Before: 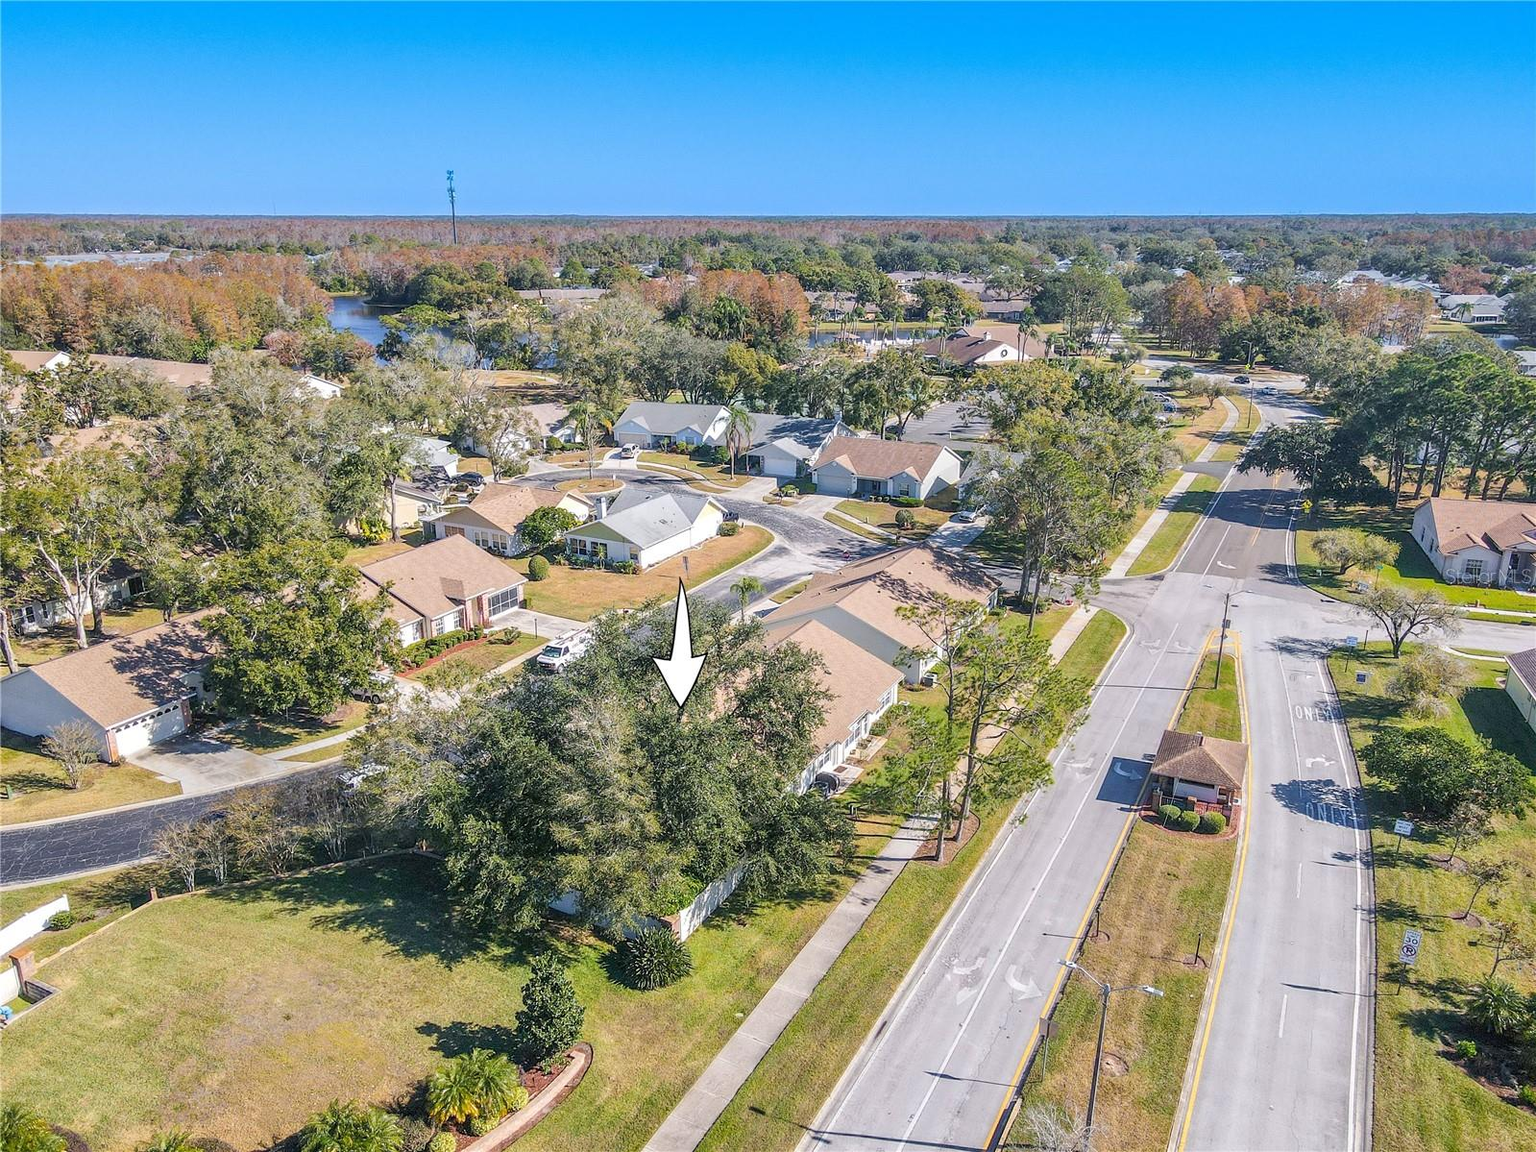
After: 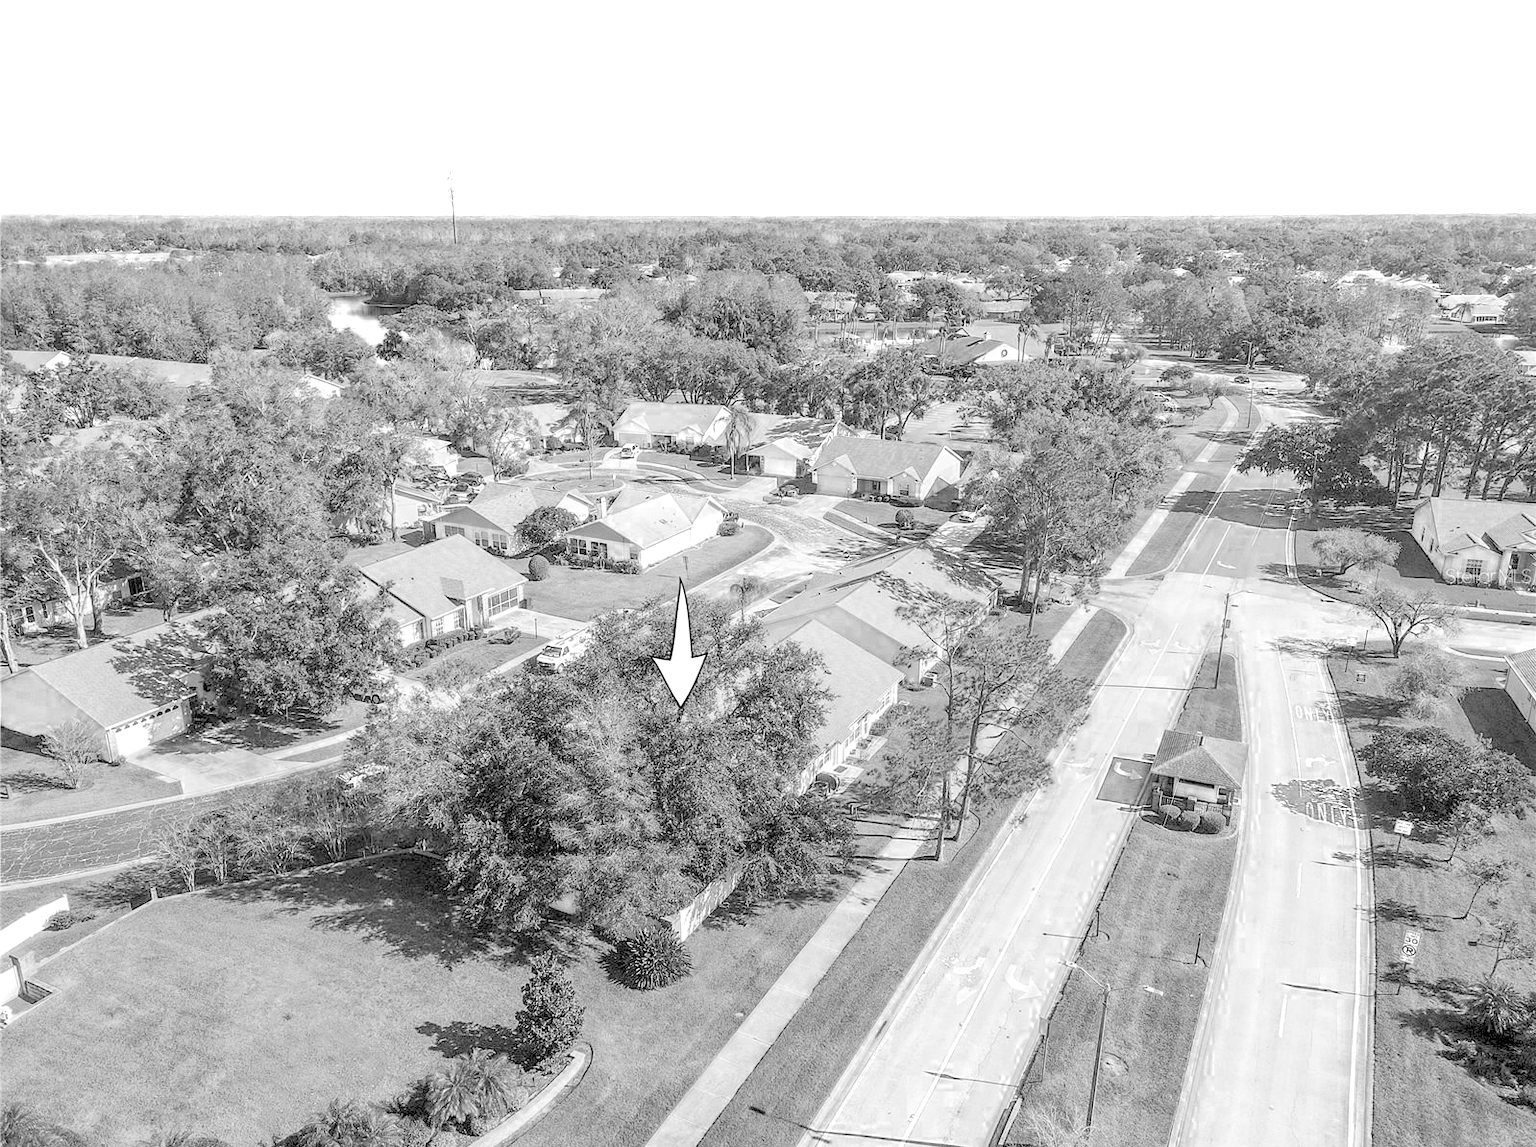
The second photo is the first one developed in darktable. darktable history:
levels: white 99.98%, levels [0.072, 0.414, 0.976]
crop: top 0.077%, bottom 0.186%
color zones: curves: ch0 [(0, 0.613) (0.01, 0.613) (0.245, 0.448) (0.498, 0.529) (0.642, 0.665) (0.879, 0.777) (0.99, 0.613)]; ch1 [(0, 0) (0.143, 0) (0.286, 0) (0.429, 0) (0.571, 0) (0.714, 0) (0.857, 0)]
